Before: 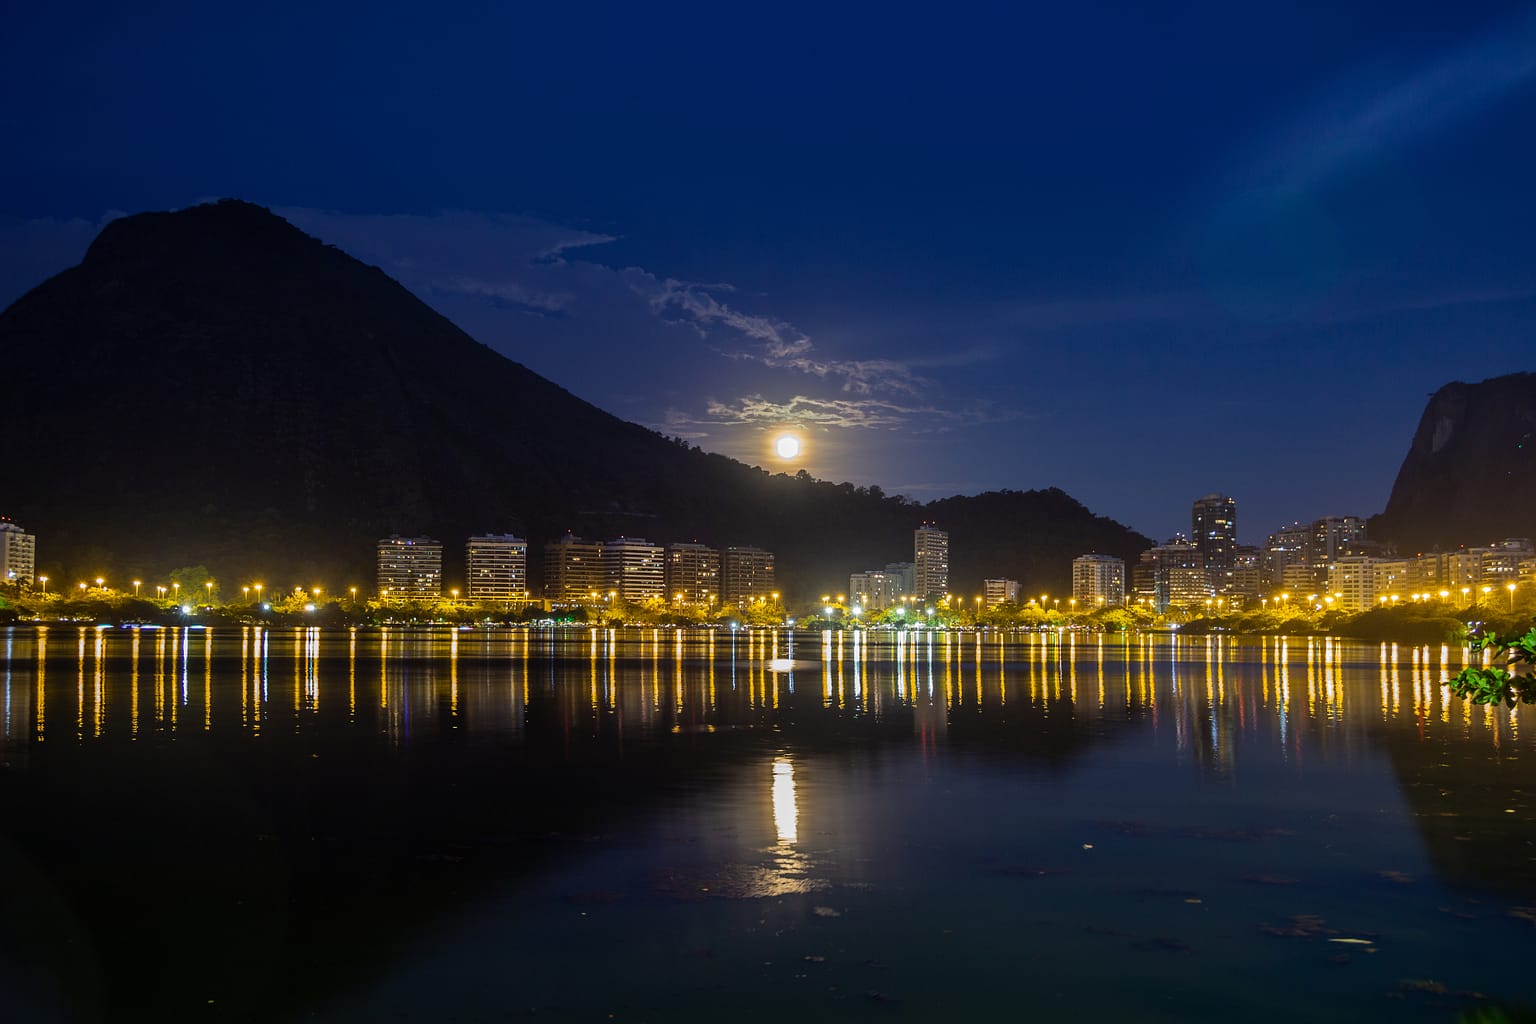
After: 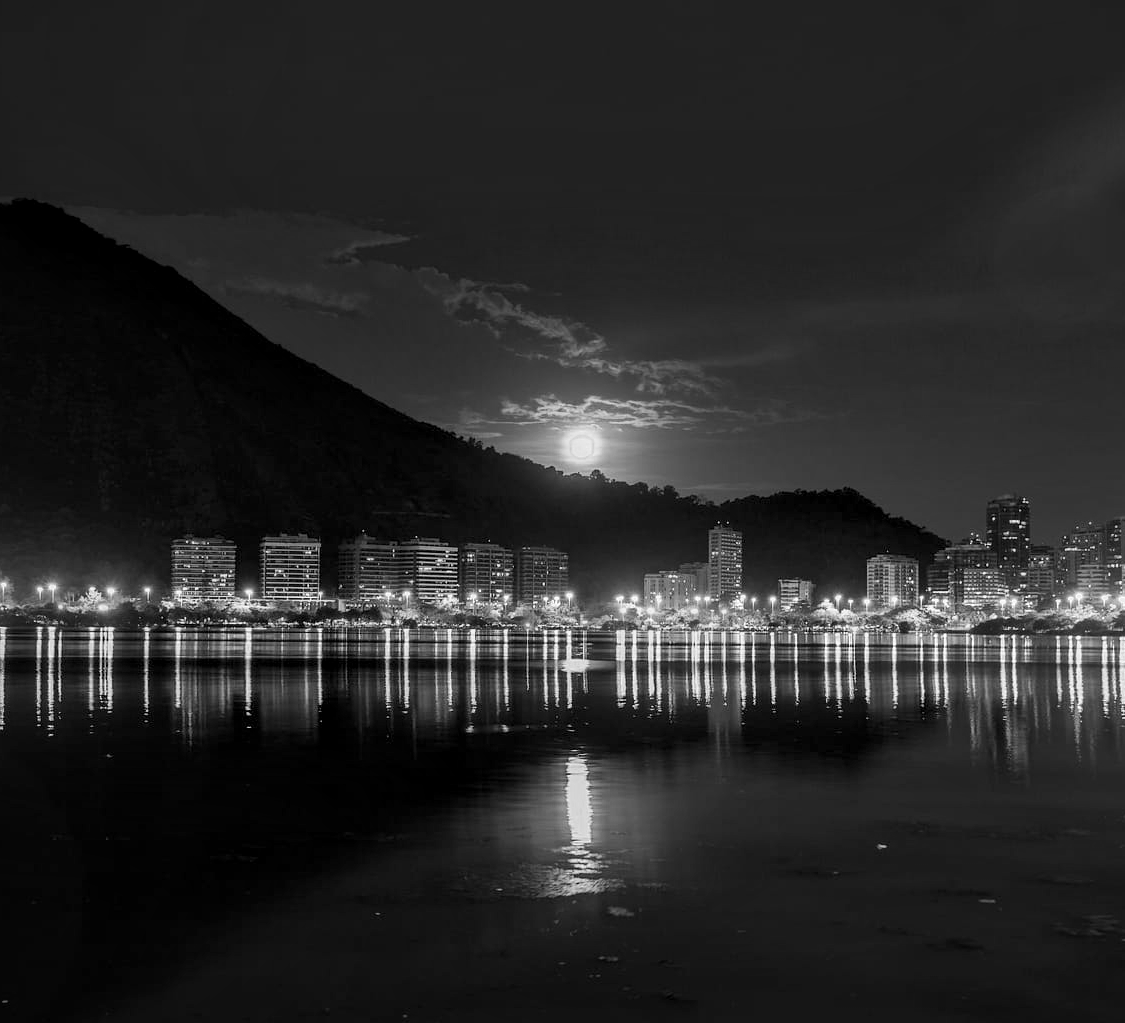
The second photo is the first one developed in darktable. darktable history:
crop: left 13.443%, right 13.31%
local contrast: mode bilateral grid, contrast 25, coarseness 60, detail 151%, midtone range 0.2
color zones: curves: ch0 [(0.002, 0.593) (0.143, 0.417) (0.285, 0.541) (0.455, 0.289) (0.608, 0.327) (0.727, 0.283) (0.869, 0.571) (1, 0.603)]; ch1 [(0, 0) (0.143, 0) (0.286, 0) (0.429, 0) (0.571, 0) (0.714, 0) (0.857, 0)]
white balance: red 0.925, blue 1.046
color correction: highlights a* -2.68, highlights b* 2.57
vibrance: on, module defaults
